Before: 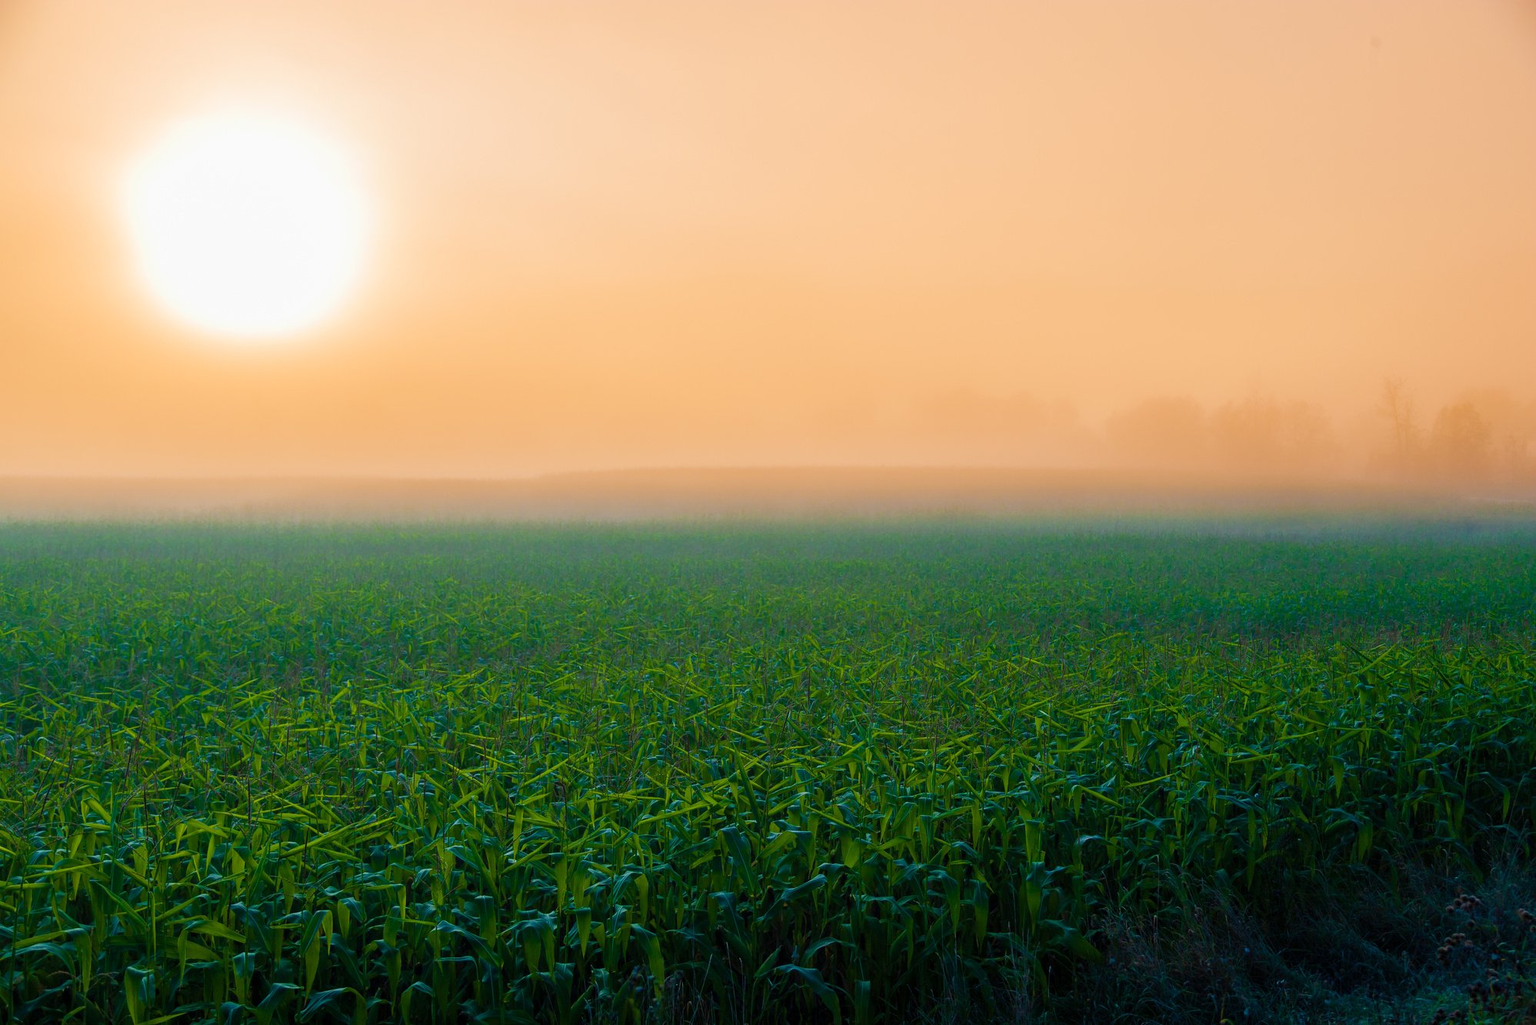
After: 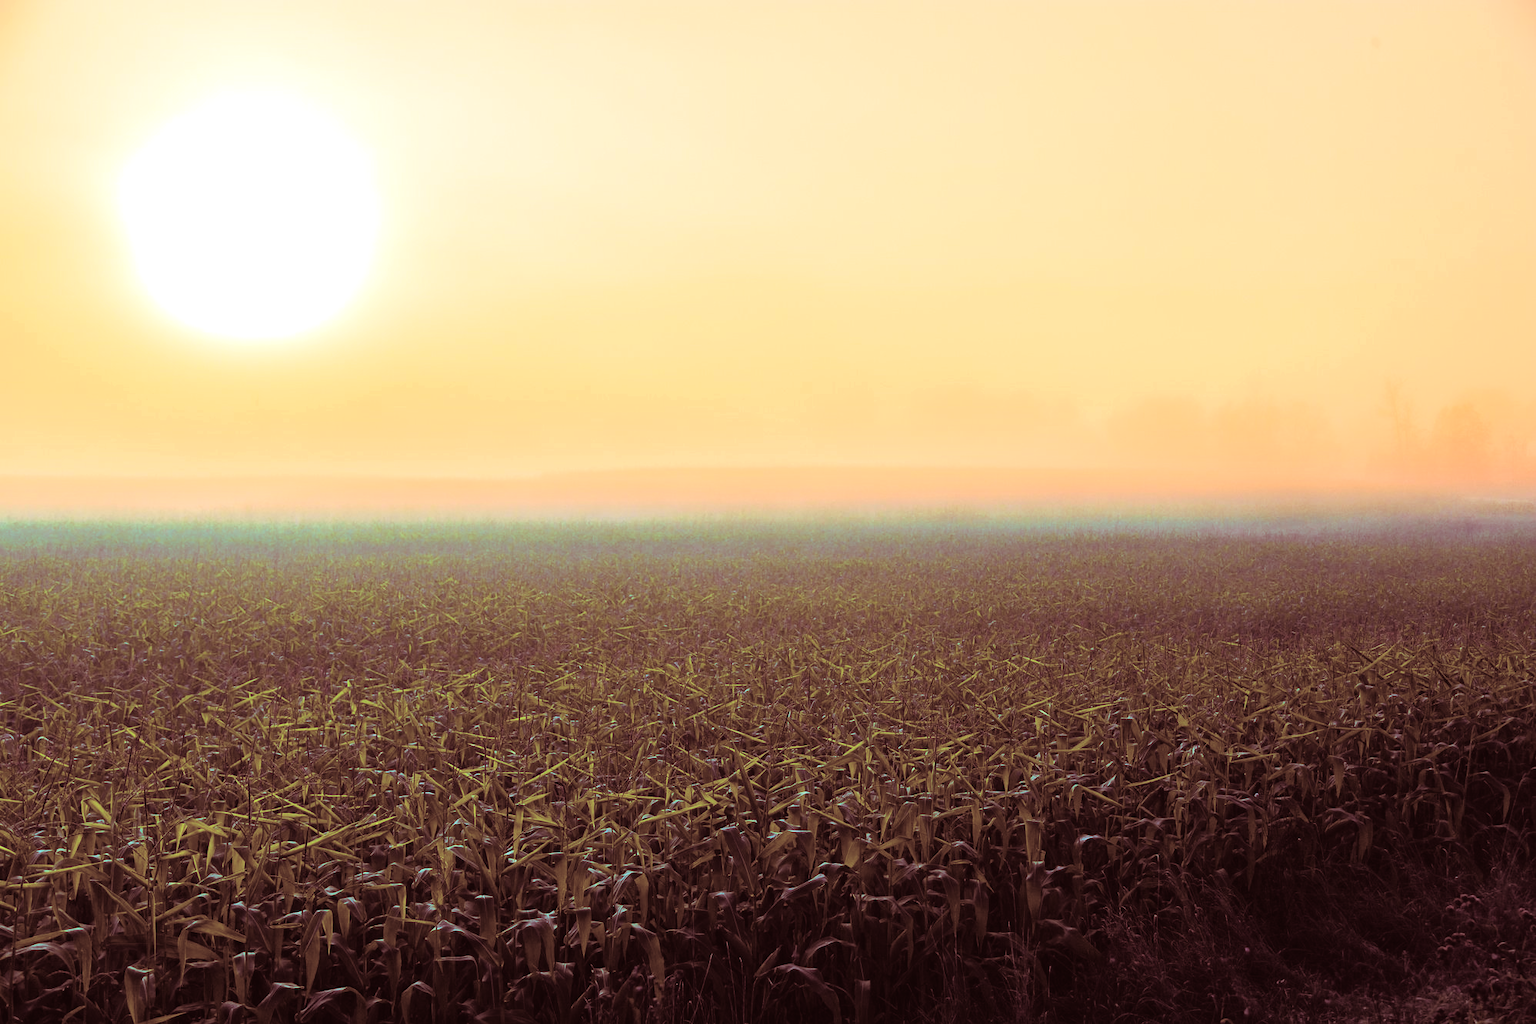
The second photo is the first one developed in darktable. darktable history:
exposure: black level correction -0.005, exposure 0.622 EV, compensate highlight preservation false
split-toning: highlights › saturation 0, balance -61.83
tone curve: curves: ch0 [(0, 0) (0.128, 0.068) (0.292, 0.274) (0.46, 0.482) (0.653, 0.717) (0.819, 0.869) (0.998, 0.969)]; ch1 [(0, 0) (0.384, 0.365) (0.463, 0.45) (0.486, 0.486) (0.503, 0.504) (0.517, 0.517) (0.549, 0.572) (0.583, 0.615) (0.672, 0.699) (0.774, 0.817) (1, 1)]; ch2 [(0, 0) (0.374, 0.344) (0.446, 0.443) (0.494, 0.5) (0.527, 0.529) (0.565, 0.591) (0.644, 0.682) (1, 1)], color space Lab, independent channels, preserve colors none
color correction: saturation 0.85
